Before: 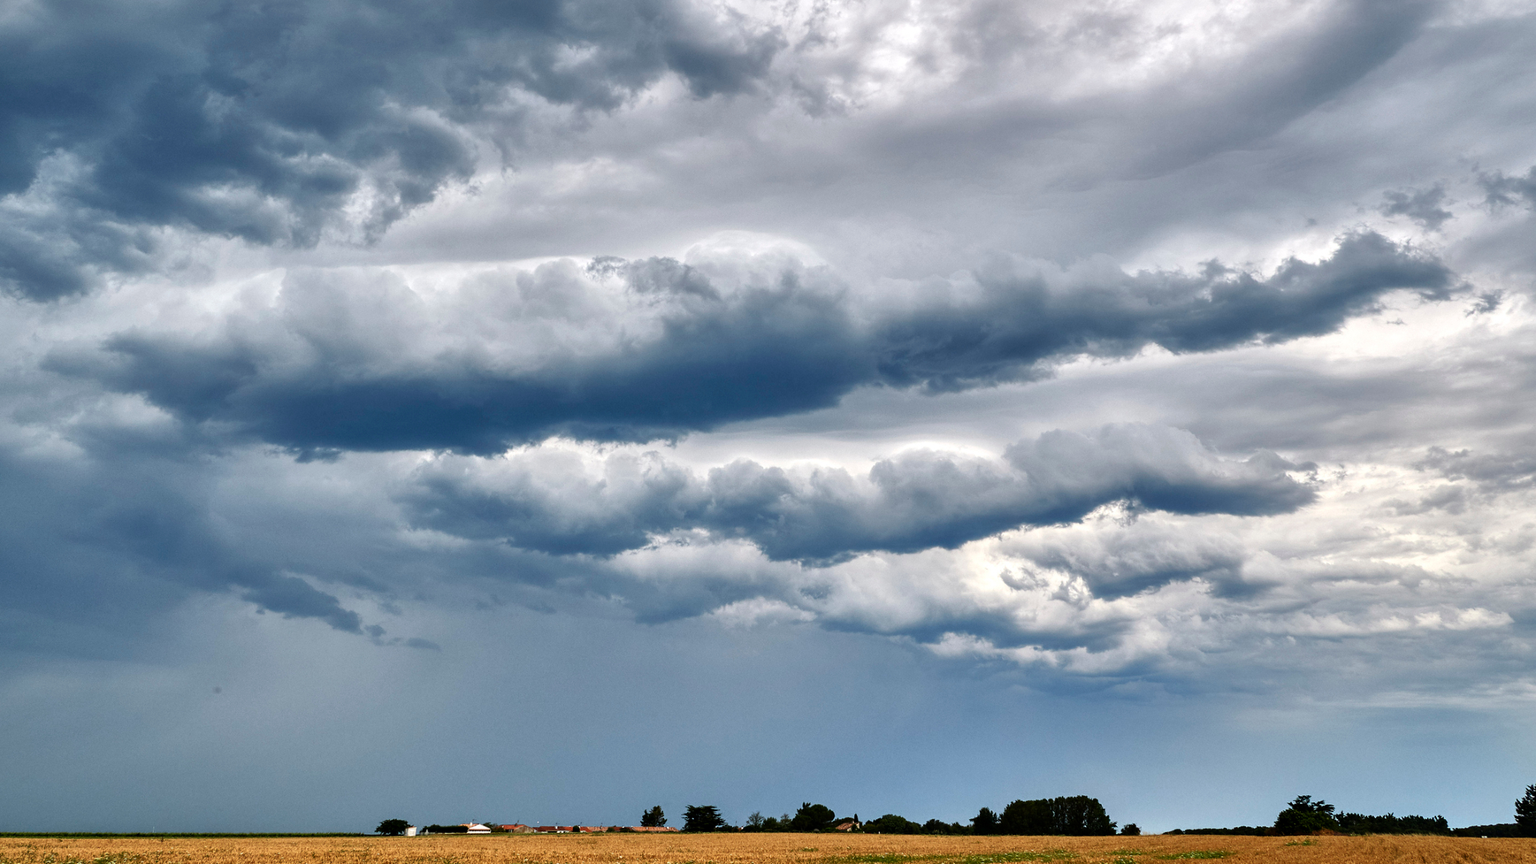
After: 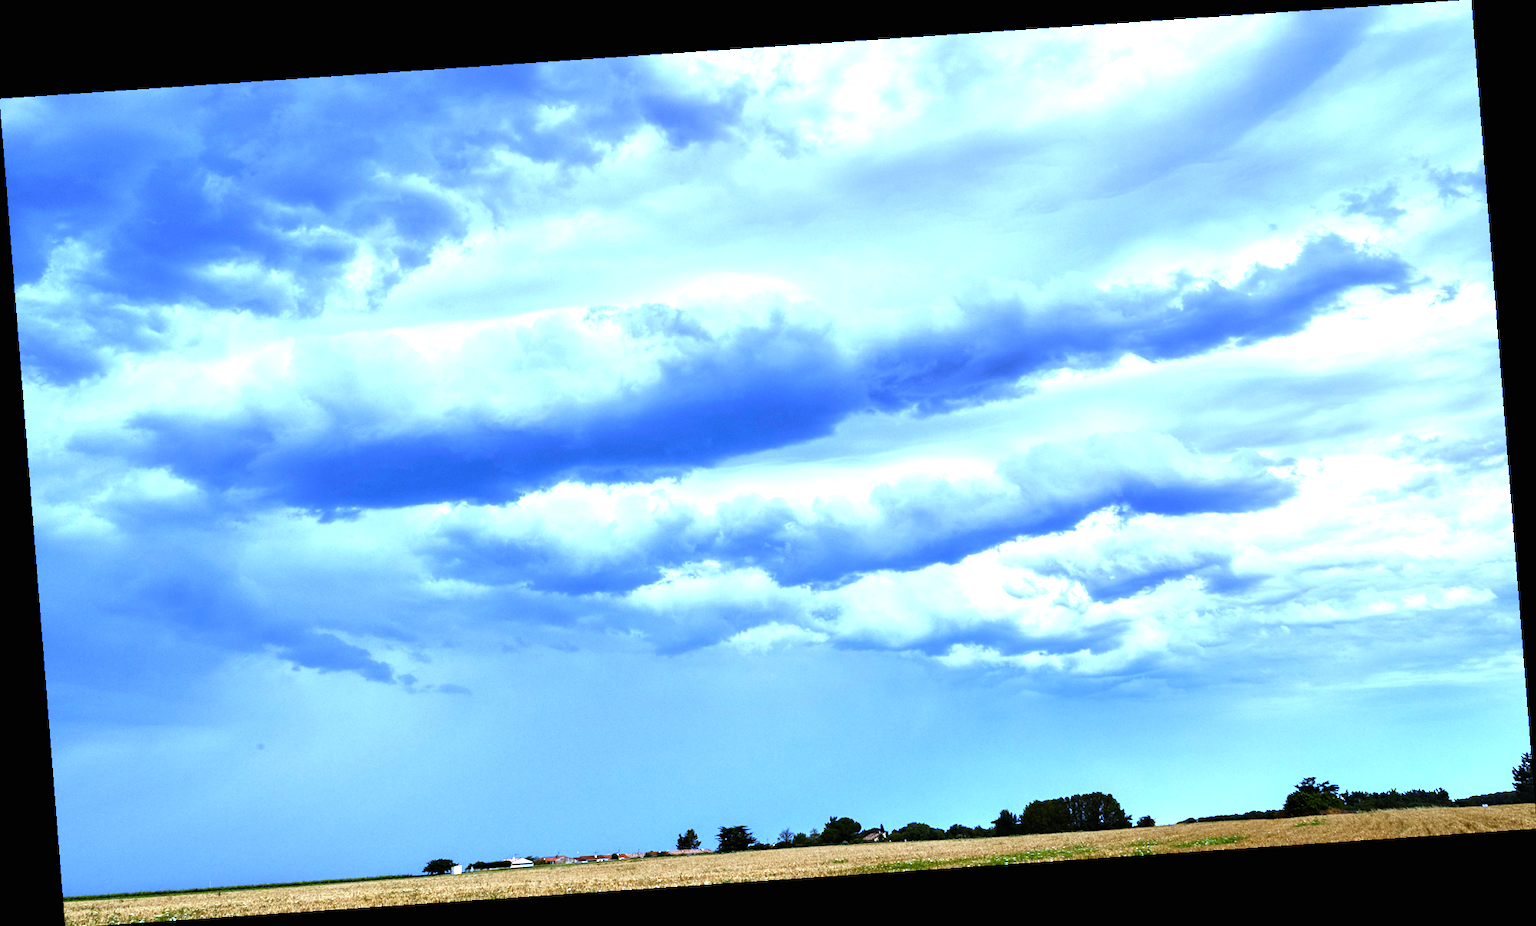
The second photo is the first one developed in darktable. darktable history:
exposure: black level correction 0, exposure 1.2 EV, compensate highlight preservation false
rotate and perspective: rotation -4.2°, shear 0.006, automatic cropping off
rgb levels: preserve colors max RGB
white balance: red 0.766, blue 1.537
